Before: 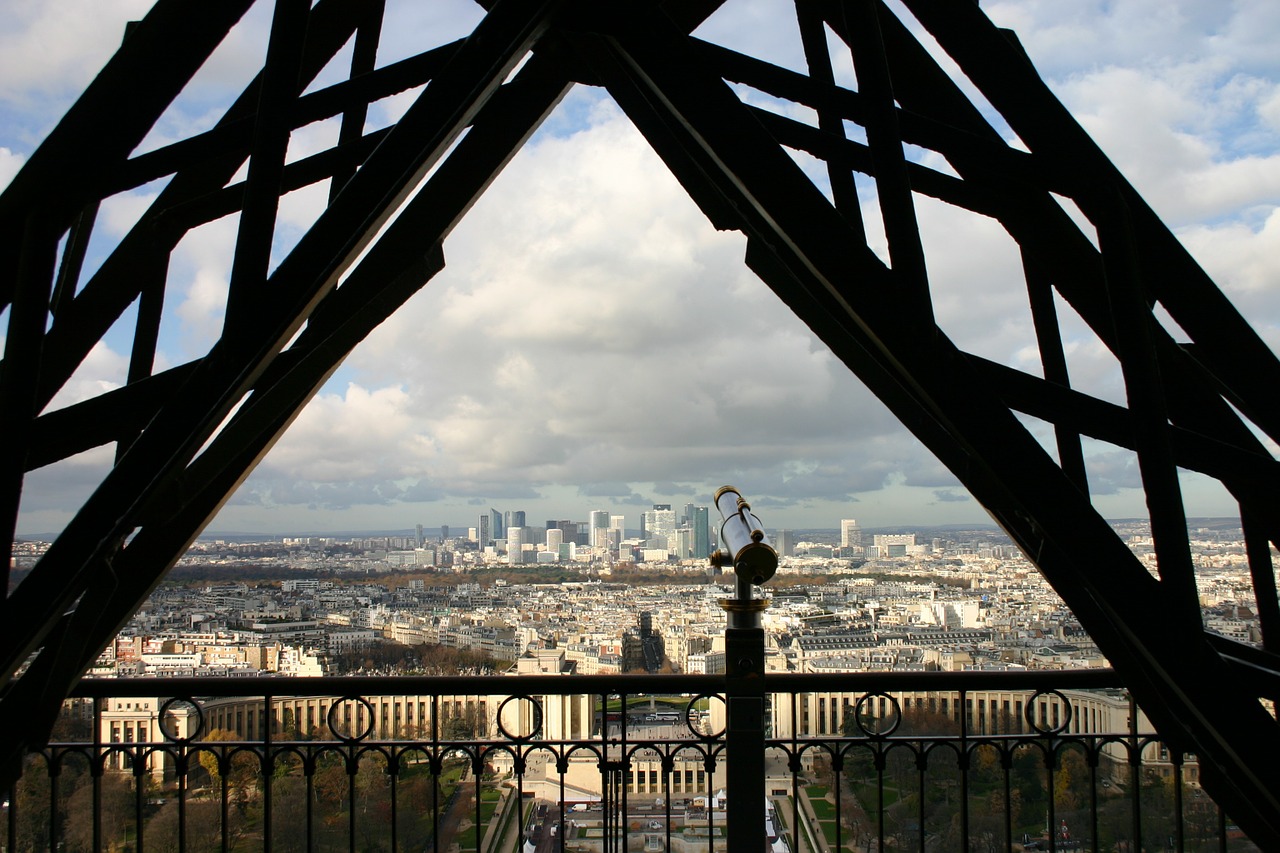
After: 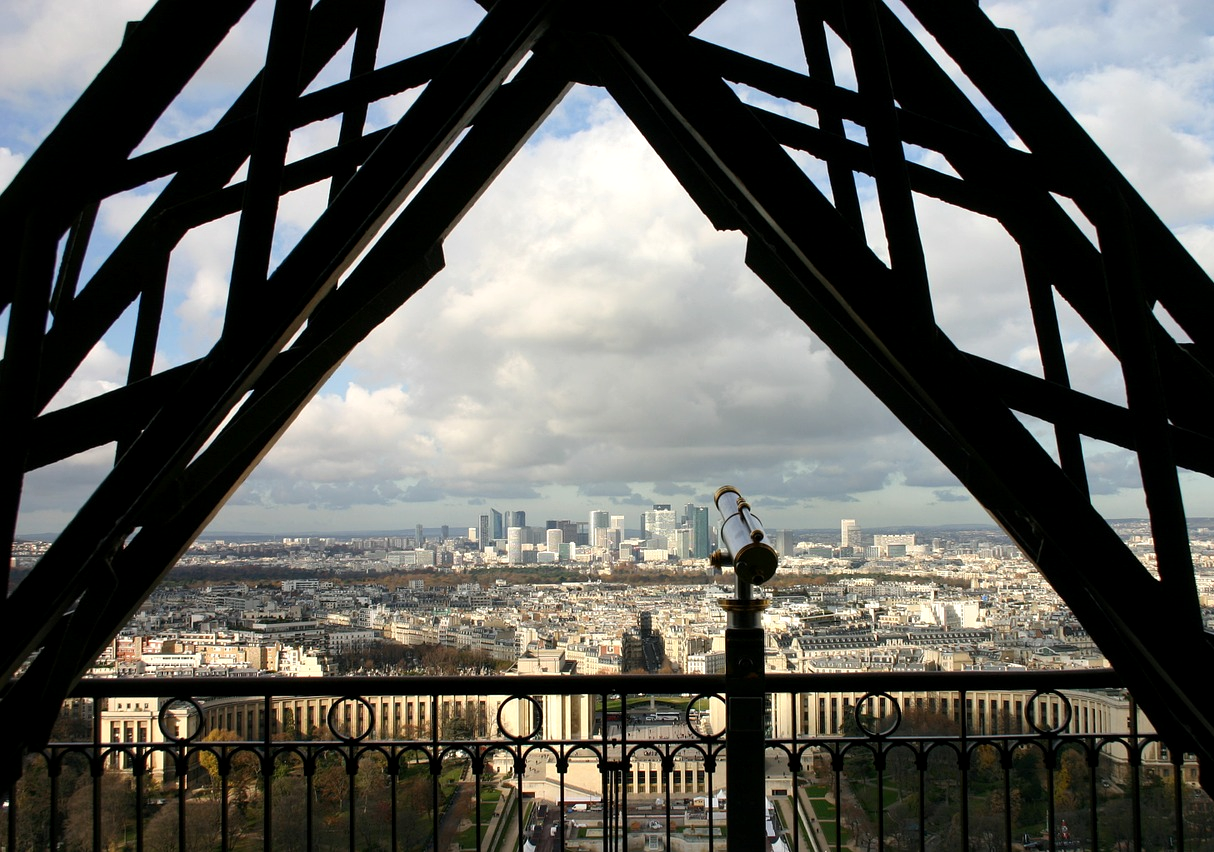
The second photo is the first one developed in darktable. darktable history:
crop and rotate: left 0%, right 5.1%
local contrast: highlights 107%, shadows 100%, detail 119%, midtone range 0.2
